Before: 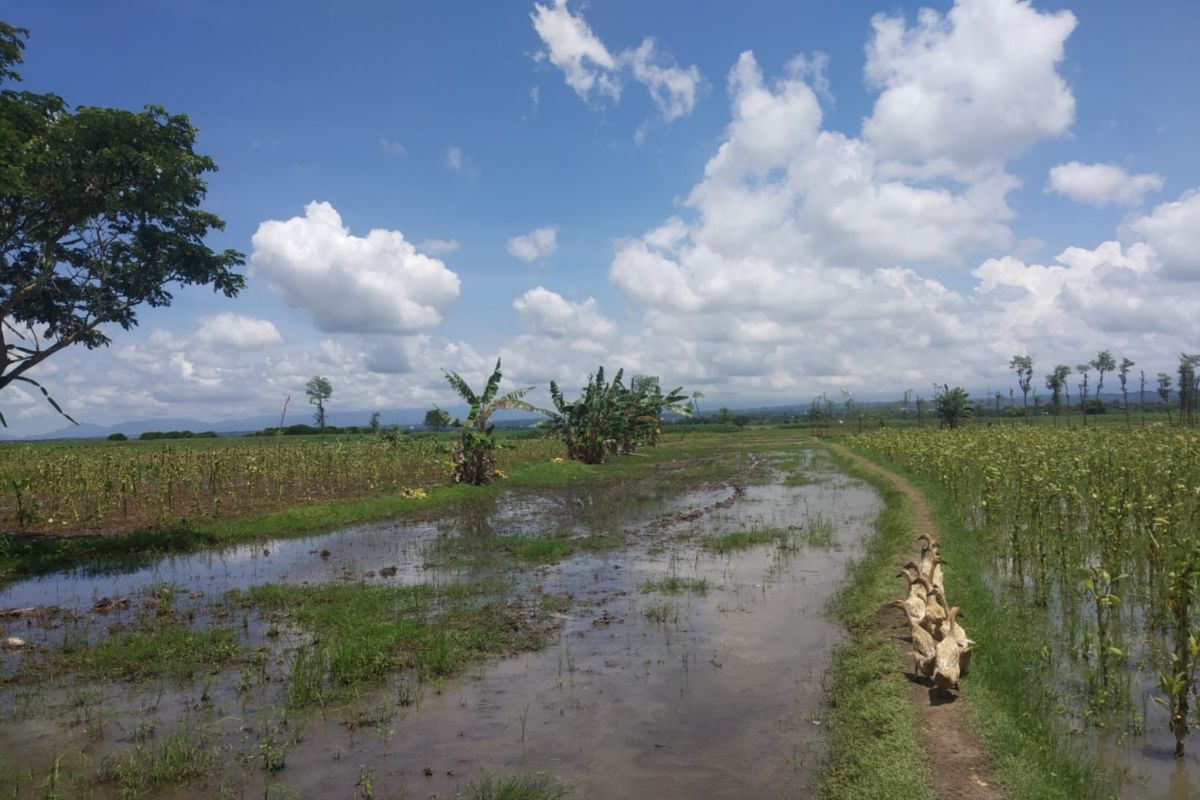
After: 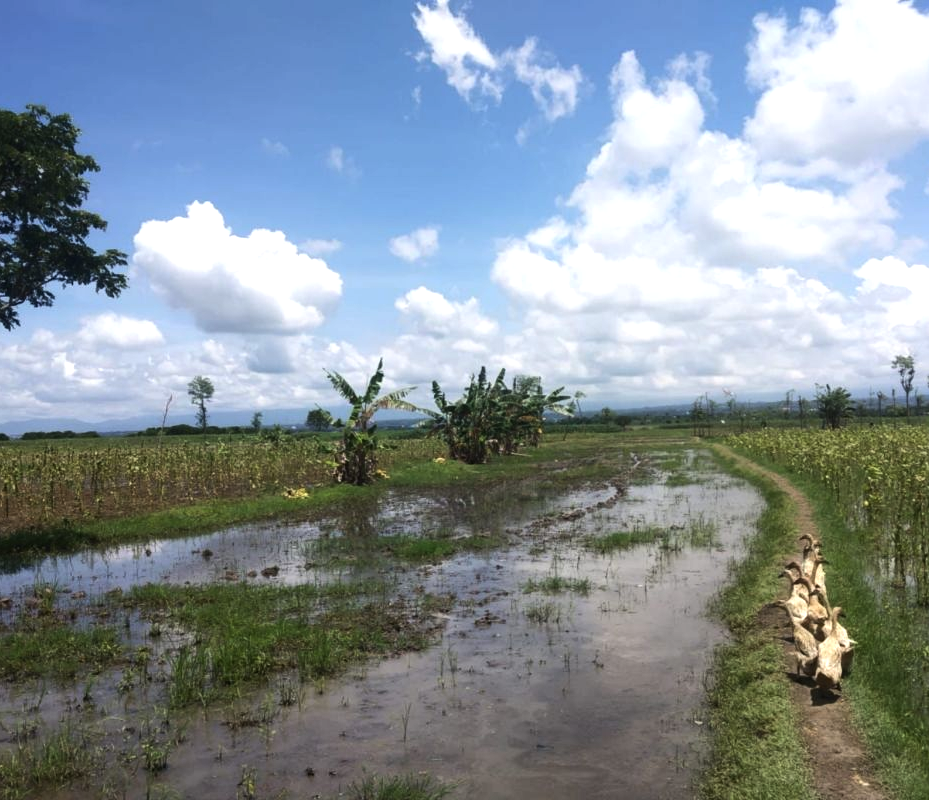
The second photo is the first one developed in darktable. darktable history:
shadows and highlights: shadows 12, white point adjustment 1.2, highlights -0.36, soften with gaussian
crop: left 9.88%, right 12.664%
tone equalizer: -8 EV -0.75 EV, -7 EV -0.7 EV, -6 EV -0.6 EV, -5 EV -0.4 EV, -3 EV 0.4 EV, -2 EV 0.6 EV, -1 EV 0.7 EV, +0 EV 0.75 EV, edges refinement/feathering 500, mask exposure compensation -1.57 EV, preserve details no
